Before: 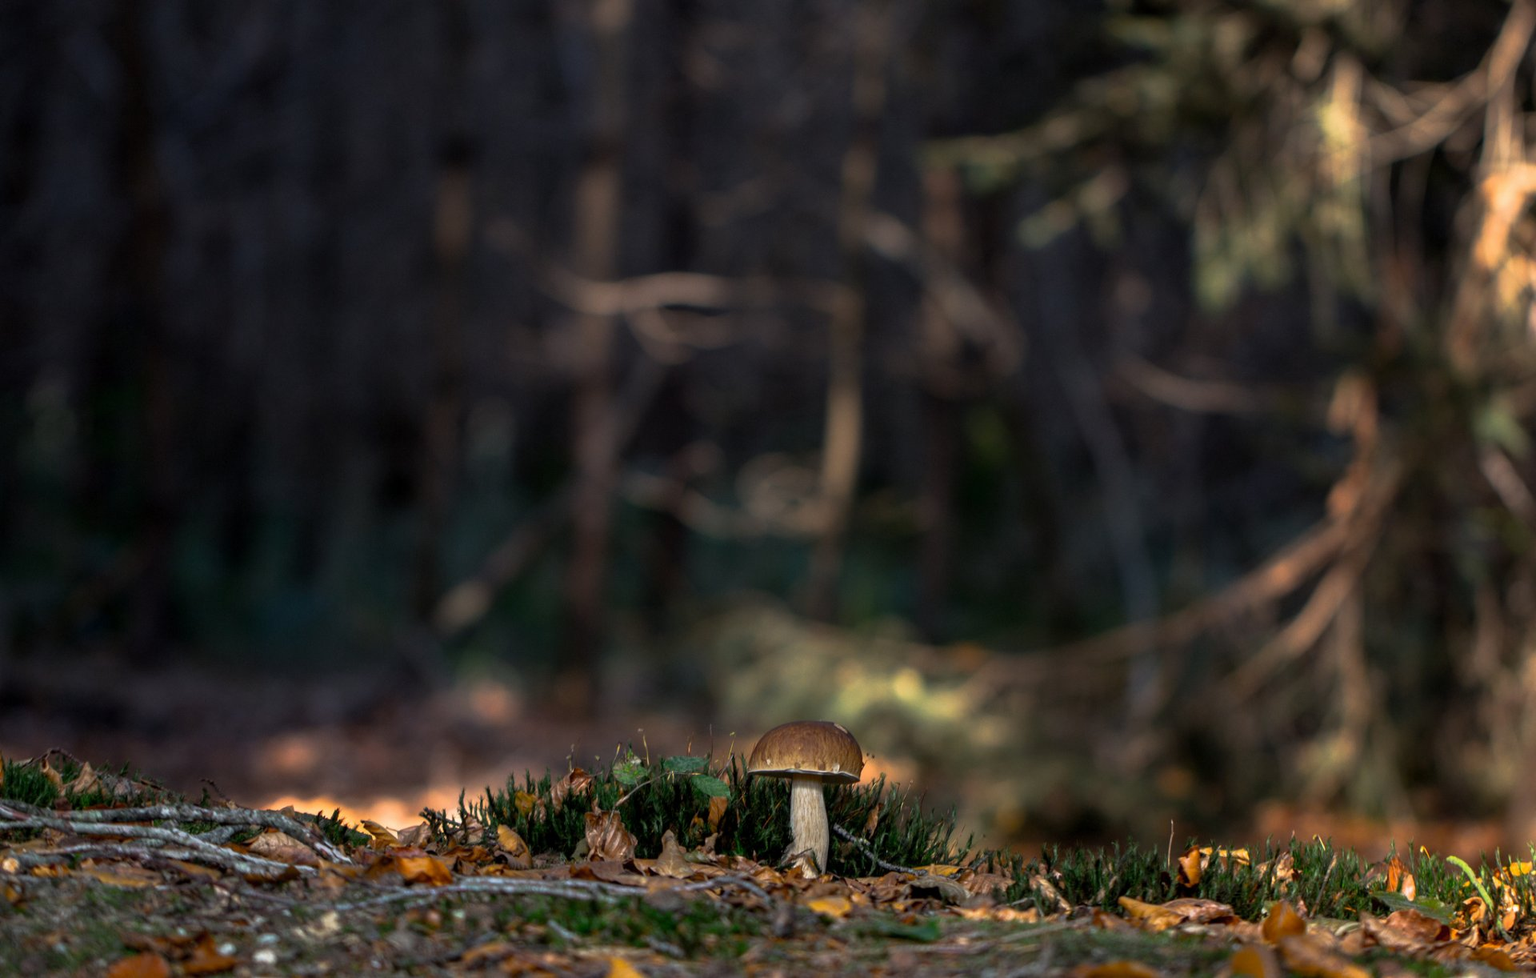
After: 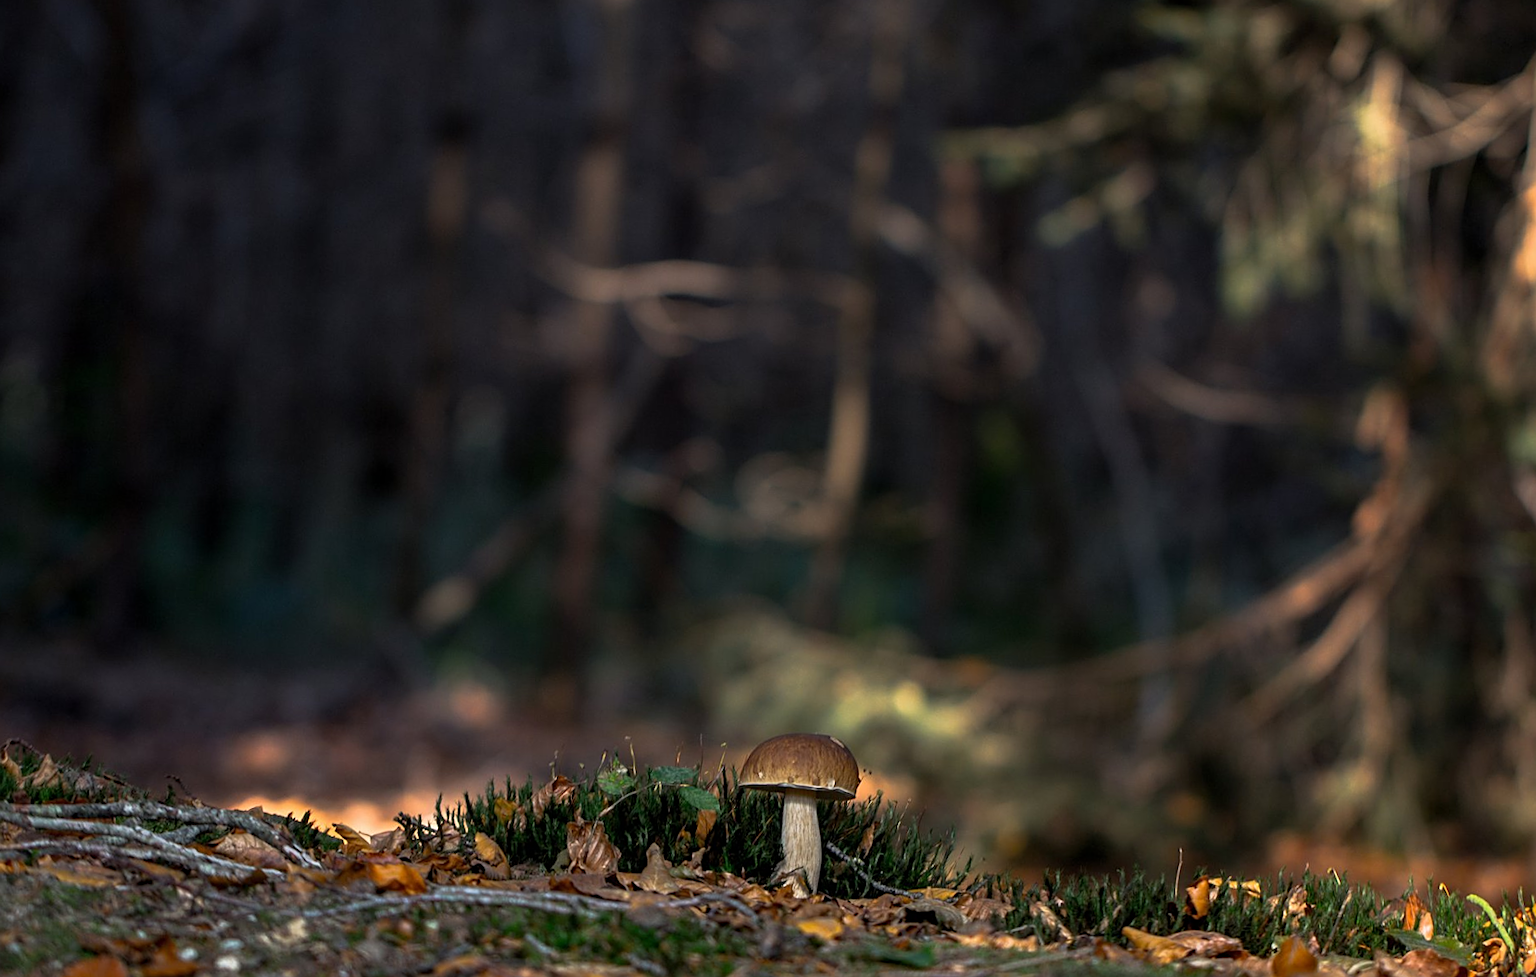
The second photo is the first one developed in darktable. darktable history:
crop and rotate: angle -1.69°
sharpen: on, module defaults
tone equalizer: -8 EV -0.55 EV
